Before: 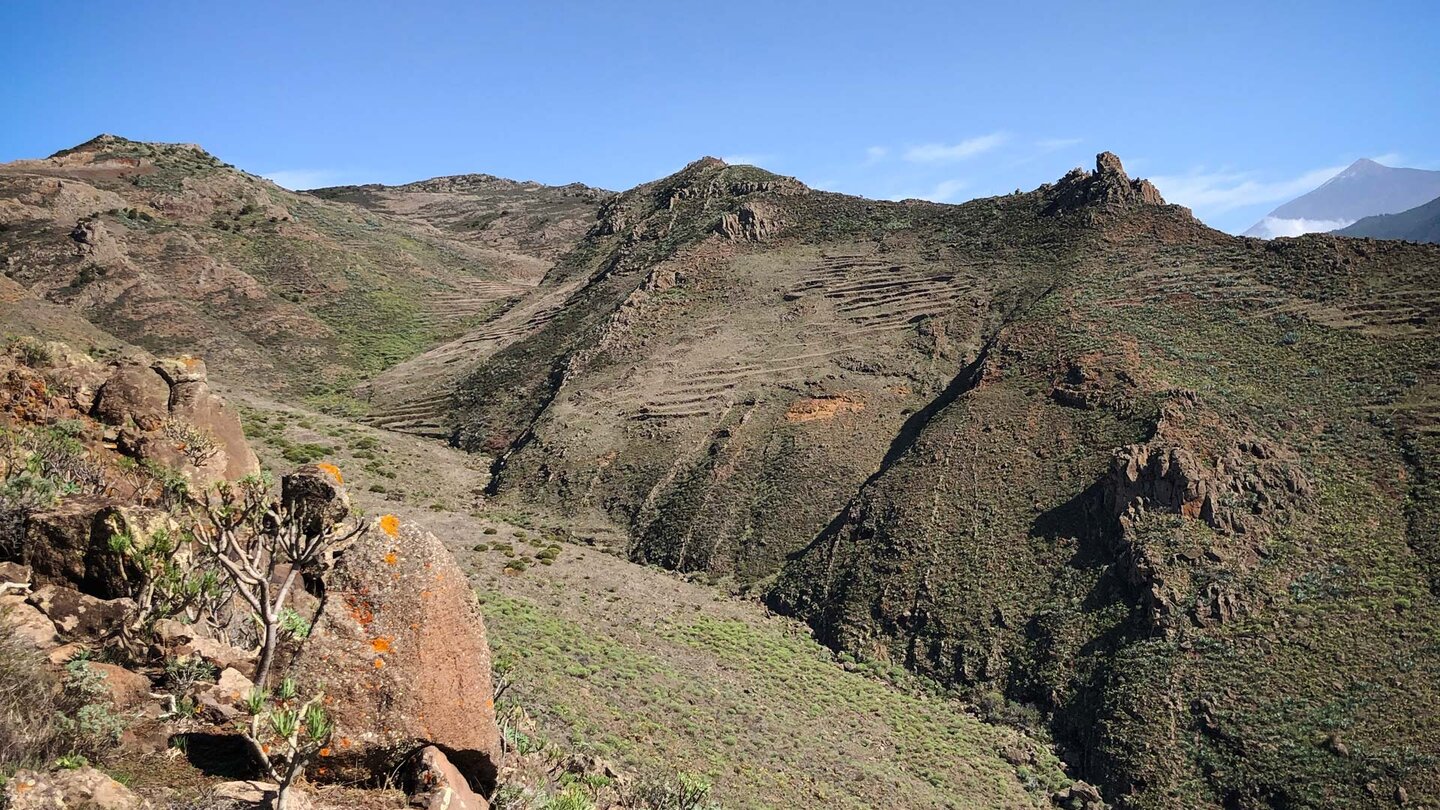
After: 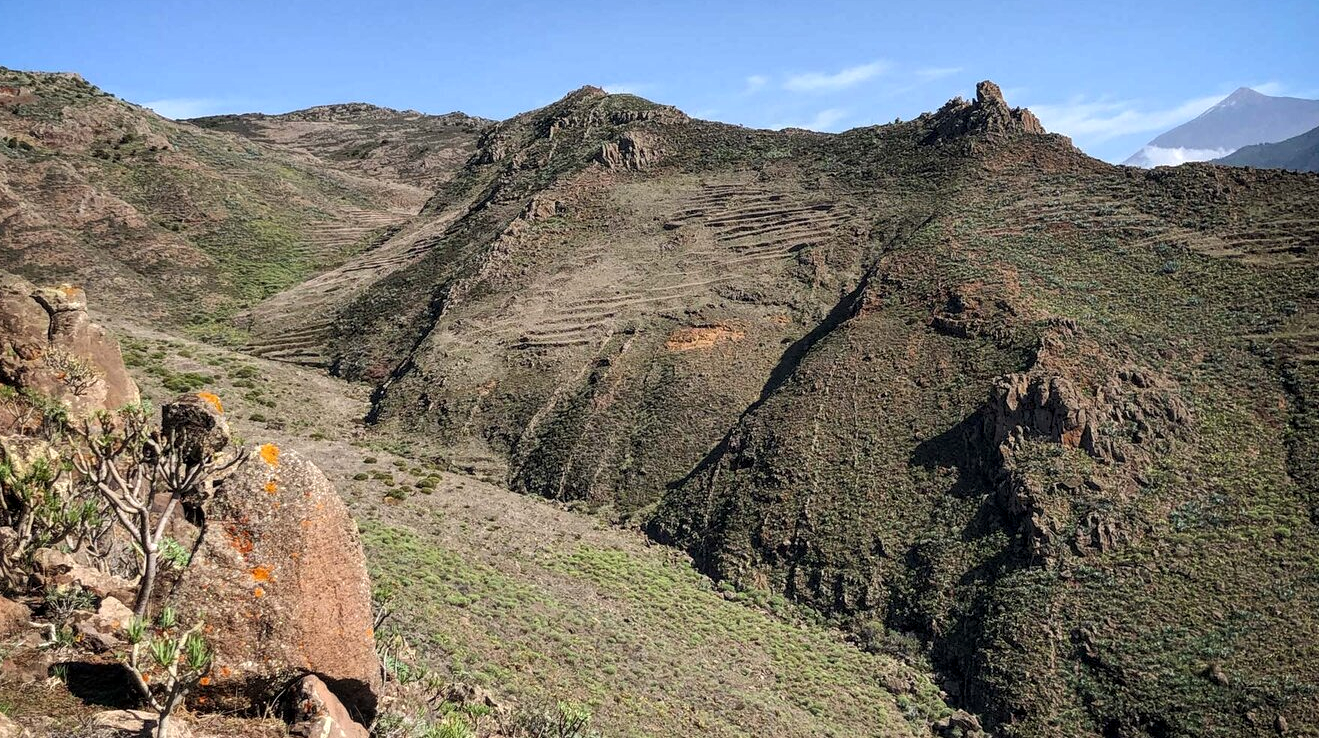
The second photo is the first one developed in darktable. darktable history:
local contrast: highlights 99%, shadows 84%, detail 160%, midtone range 0.2
crop and rotate: left 8.384%, top 8.838%
